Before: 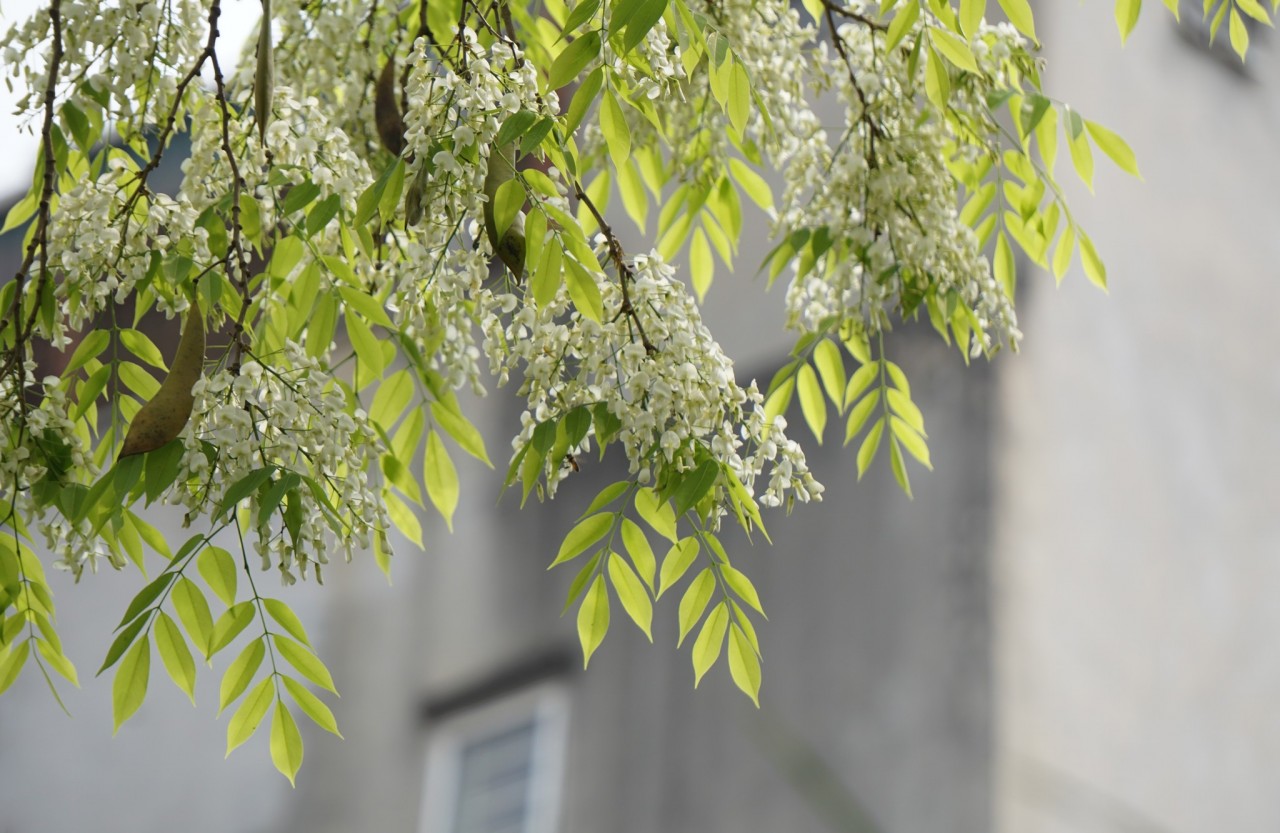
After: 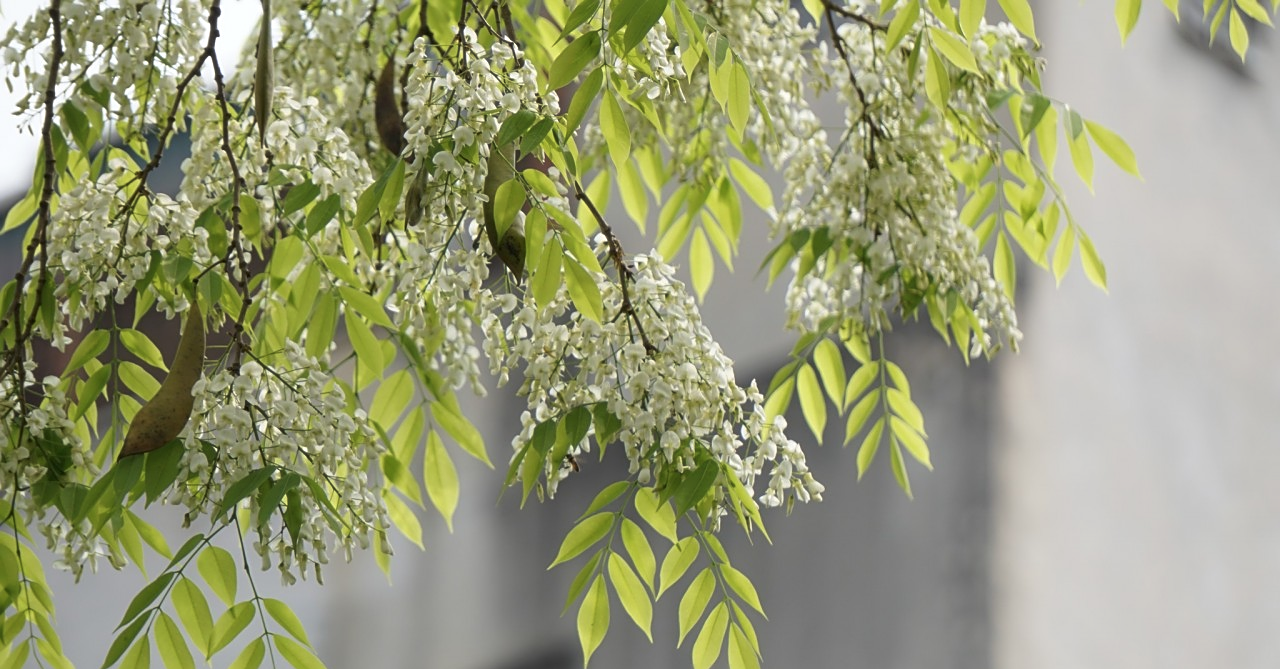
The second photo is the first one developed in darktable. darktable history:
crop: bottom 19.644%
sharpen: on, module defaults
soften: size 10%, saturation 50%, brightness 0.2 EV, mix 10%
